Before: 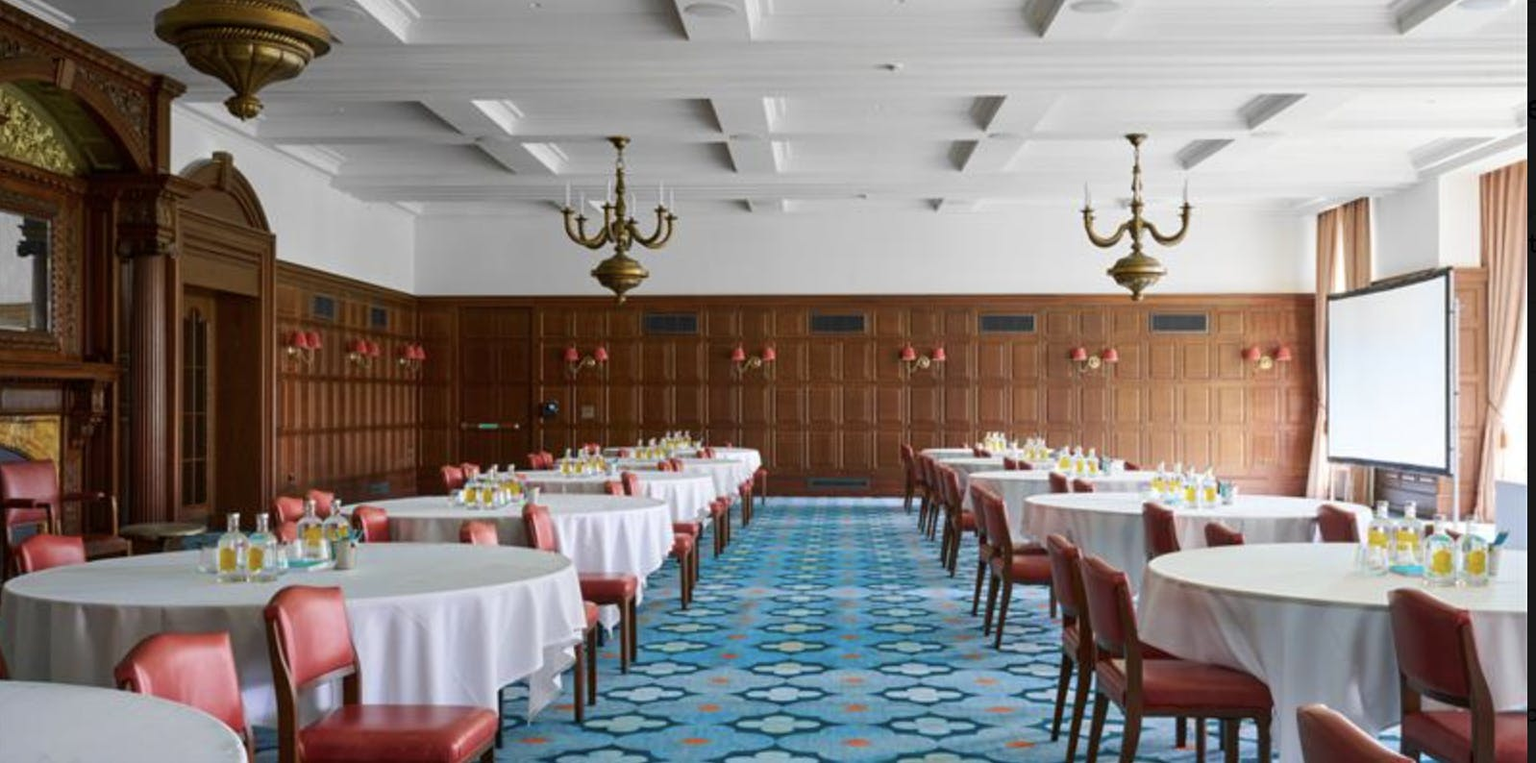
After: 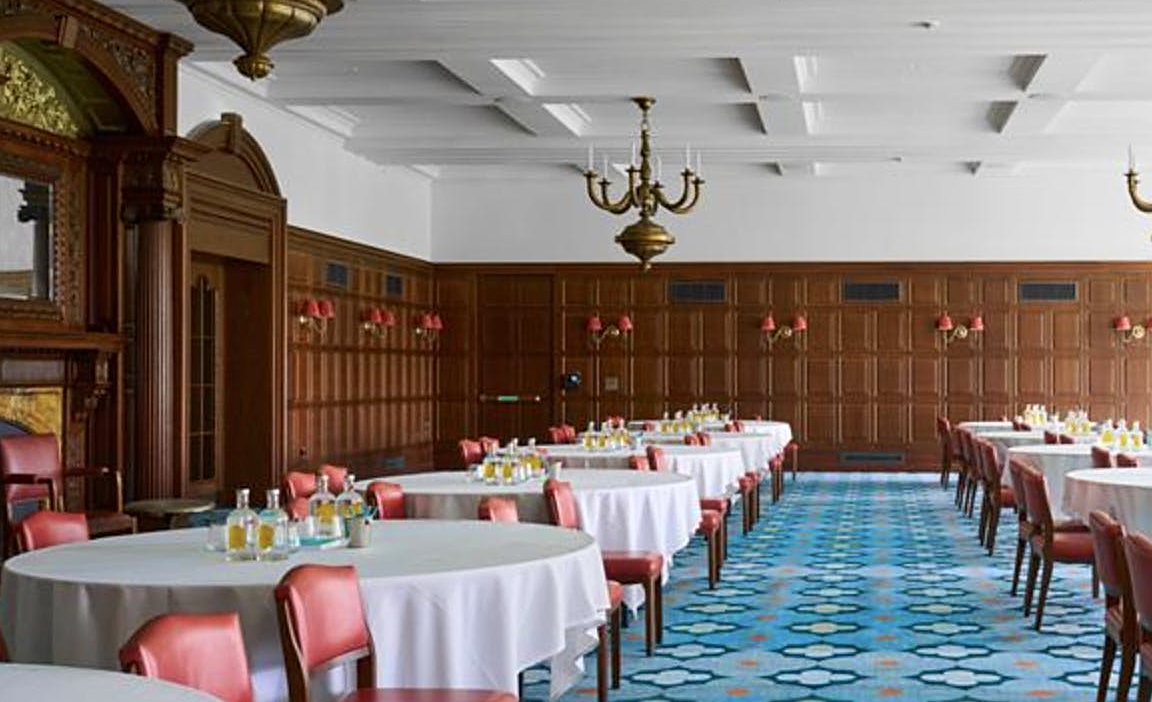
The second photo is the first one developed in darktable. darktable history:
contrast brightness saturation: contrast 0.1, brightness 0.033, saturation 0.093
crop: top 5.758%, right 27.892%, bottom 5.786%
sharpen: on, module defaults
